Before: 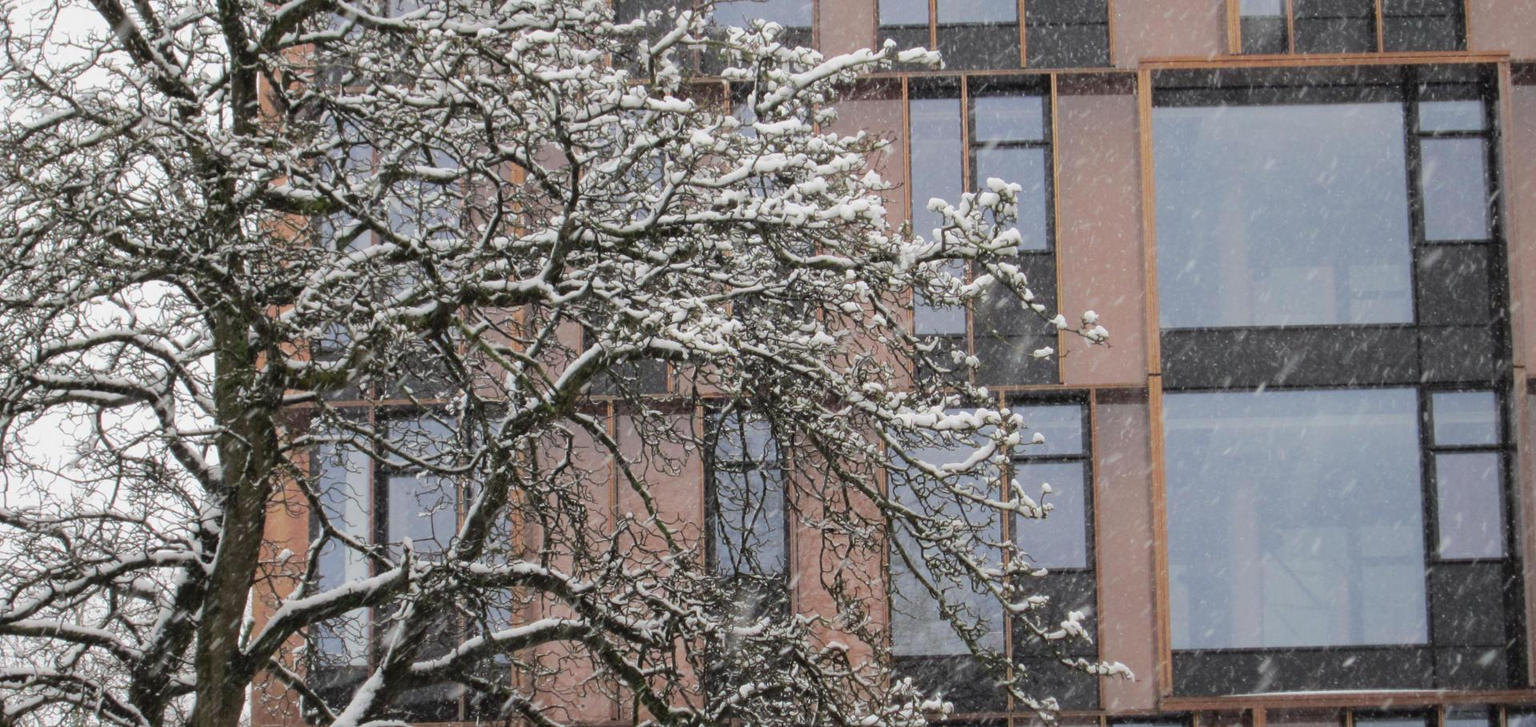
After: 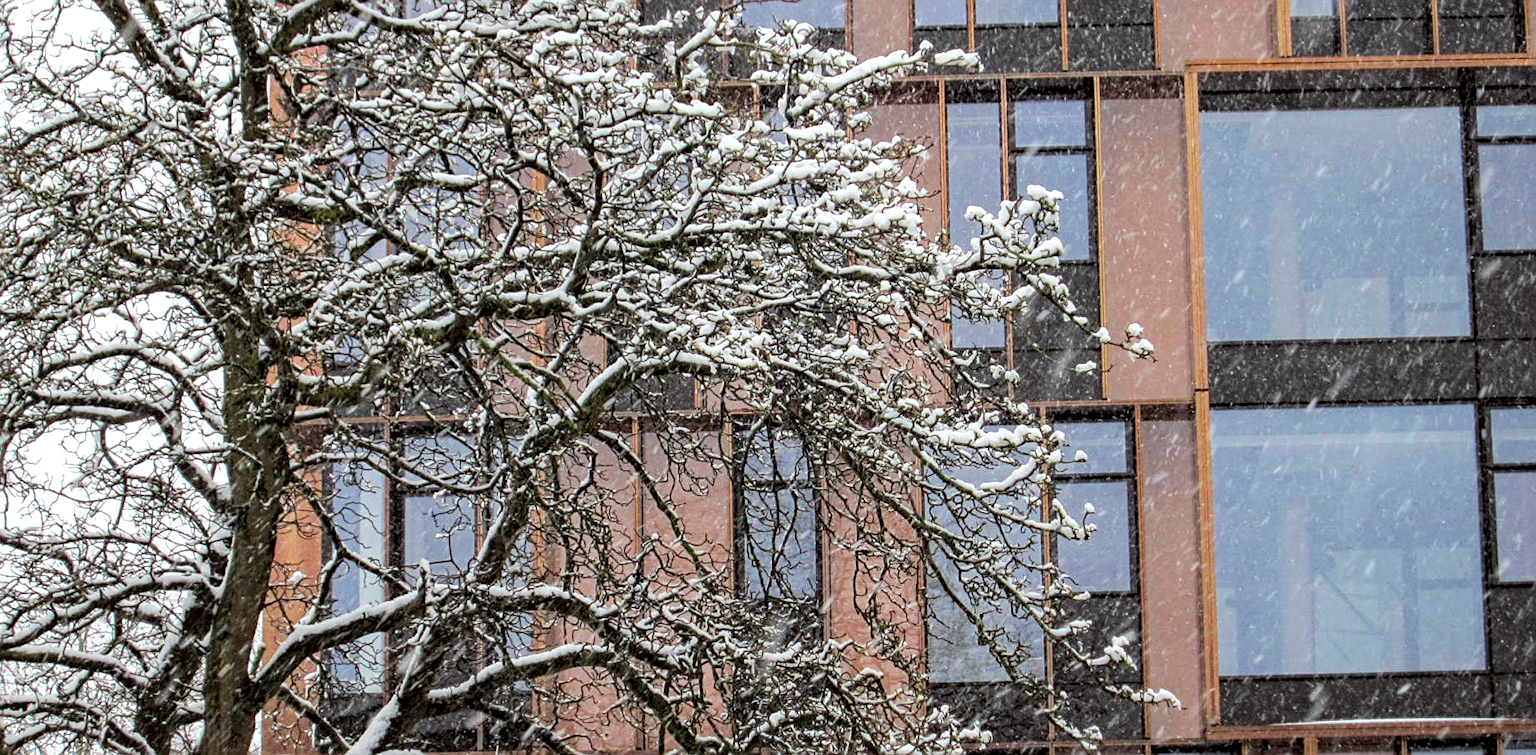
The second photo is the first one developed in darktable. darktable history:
levels: black 0.041%, levels [0.062, 0.494, 0.925]
sharpen: on, module defaults
crop: right 3.878%, bottom 0.036%
local contrast: on, module defaults
contrast brightness saturation: contrast 0.074, brightness 0.084, saturation 0.182
haze removal: strength 0.303, distance 0.245, compatibility mode true, adaptive false
color correction: highlights a* -2.74, highlights b* -2.87, shadows a* 2.55, shadows b* 2.78
